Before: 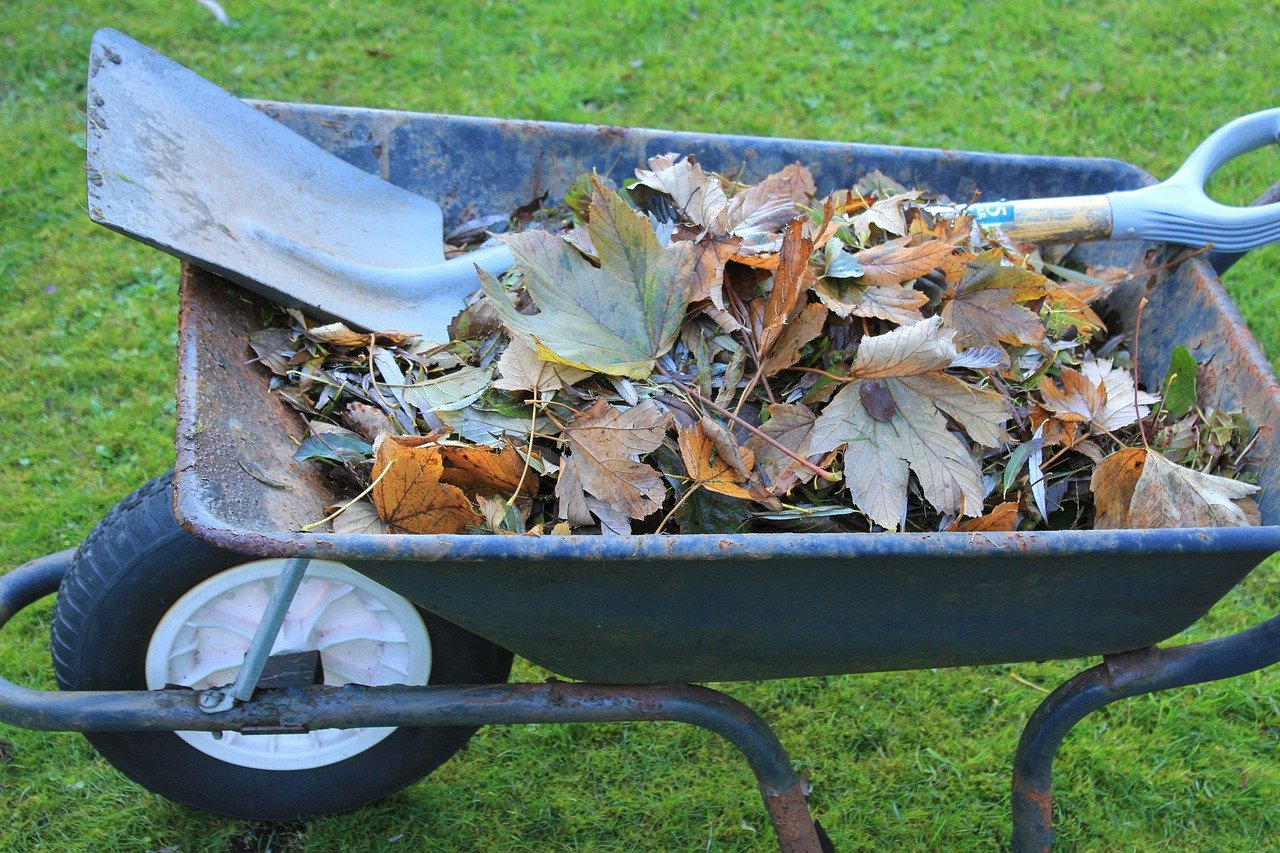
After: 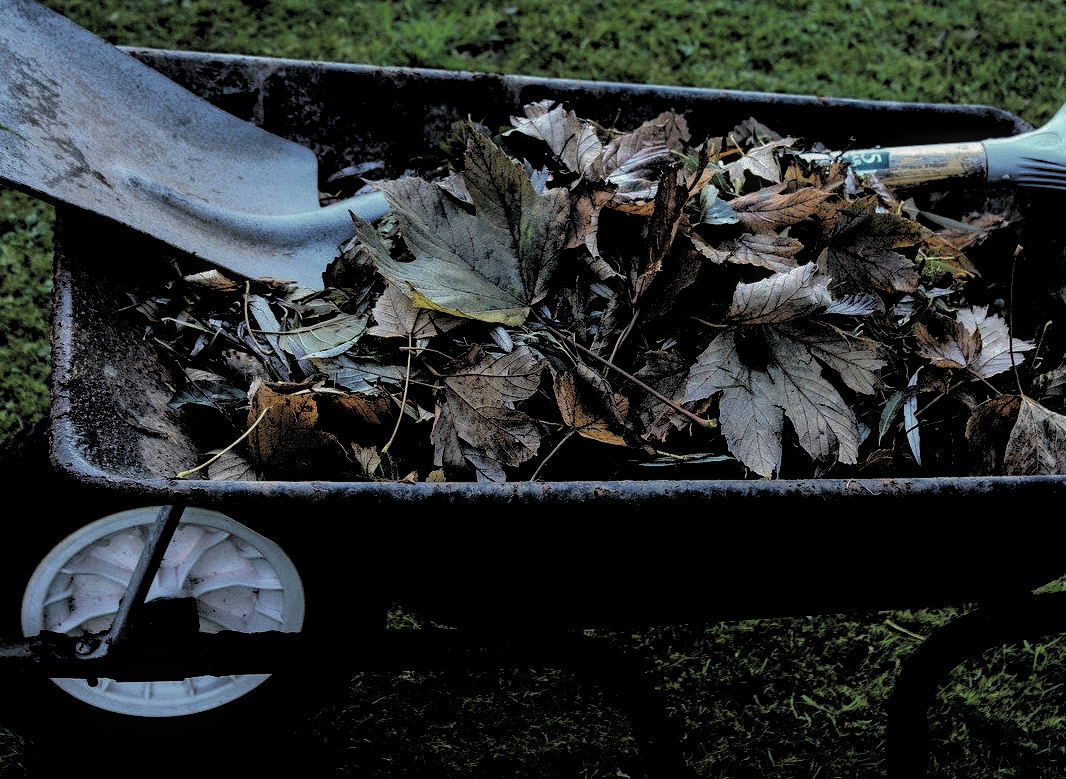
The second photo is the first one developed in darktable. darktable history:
levels: levels [0.514, 0.759, 1]
crop: left 9.786%, top 6.243%, right 6.924%, bottom 2.329%
shadows and highlights: shadows 39.32, highlights -60.05
local contrast: on, module defaults
